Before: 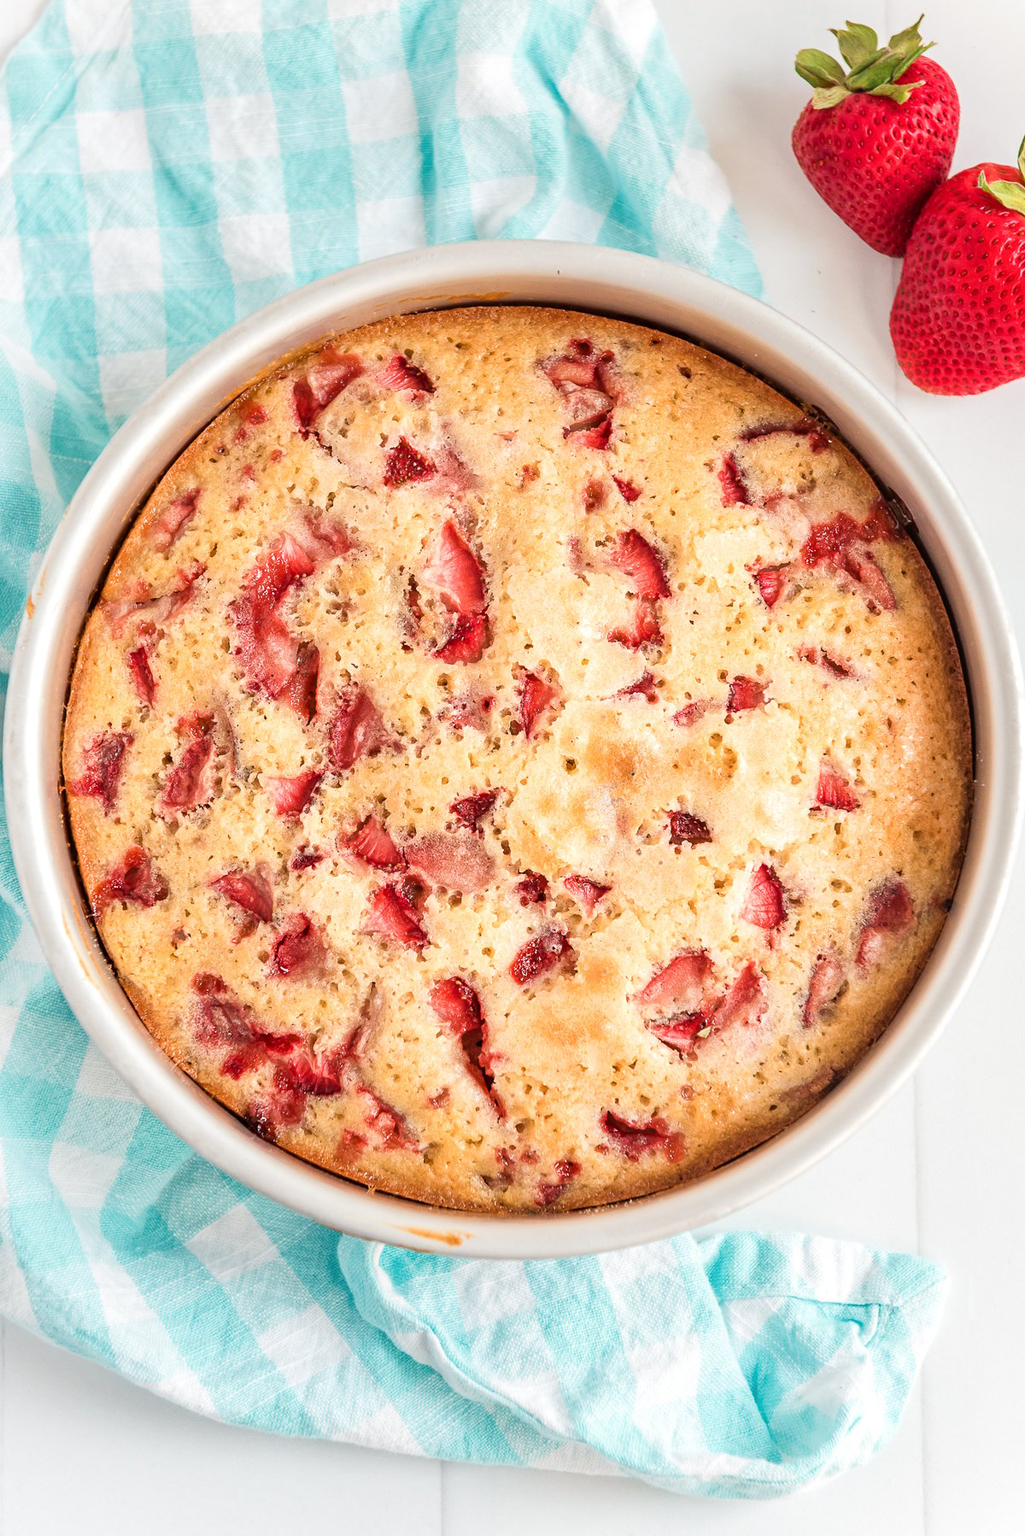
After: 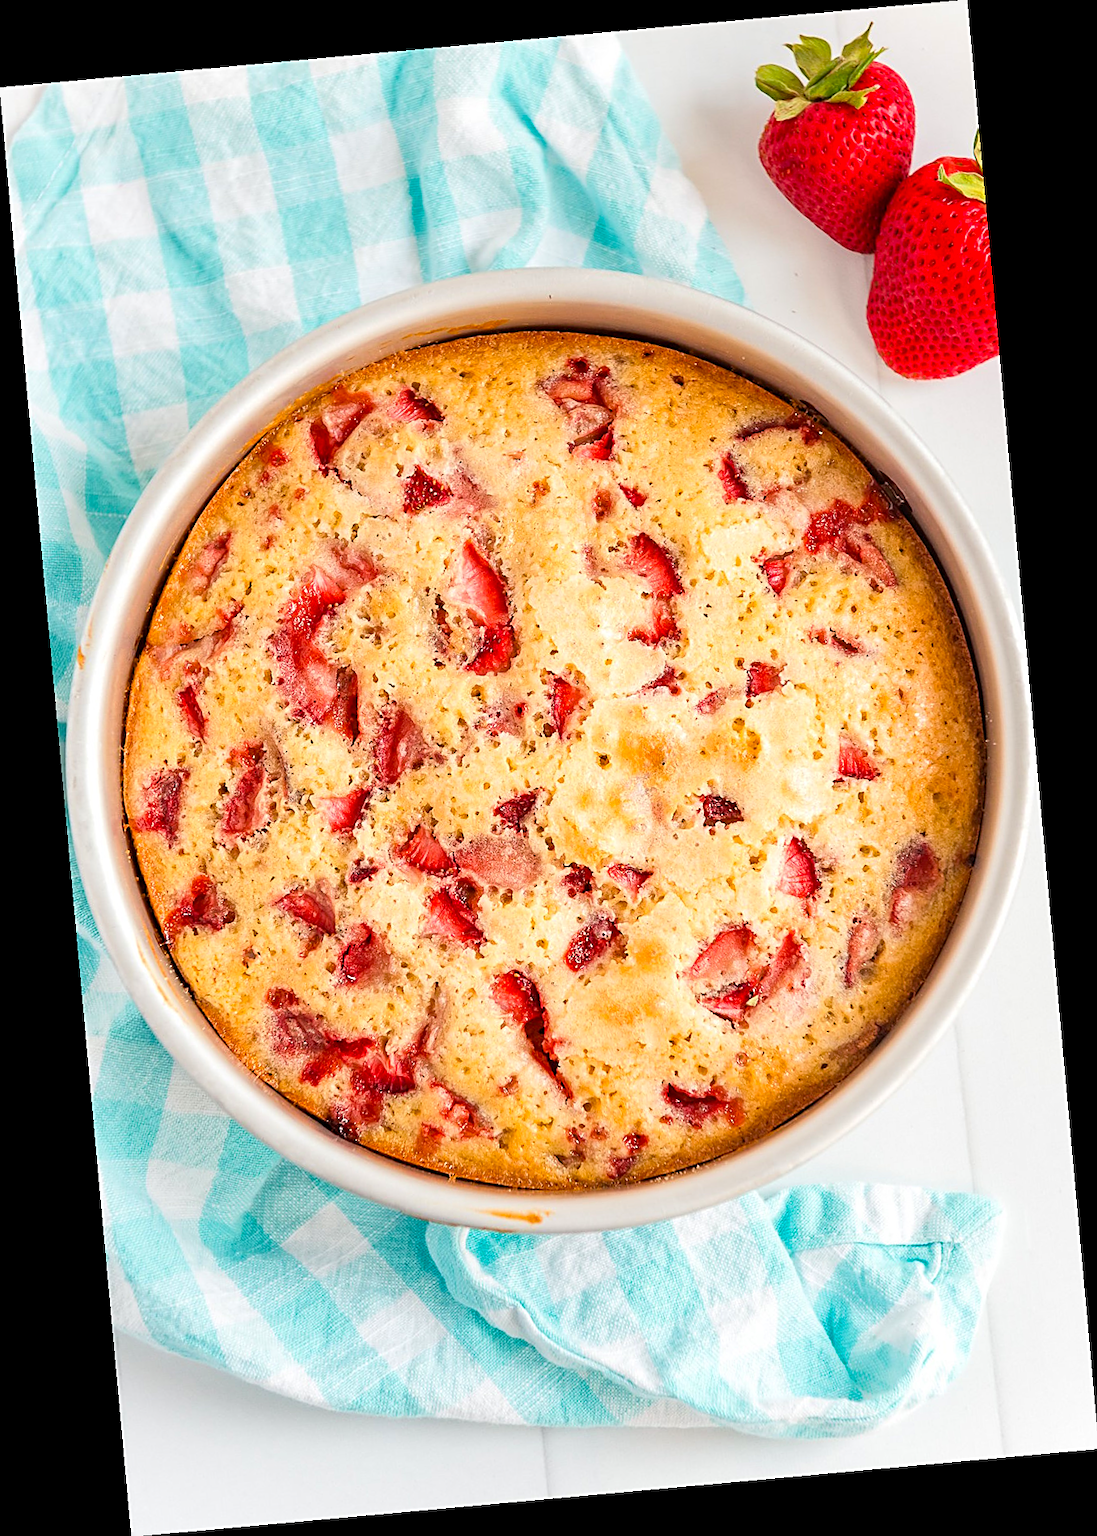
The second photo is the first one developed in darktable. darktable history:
sharpen: on, module defaults
rotate and perspective: rotation -5.2°, automatic cropping off
color balance: output saturation 120%
